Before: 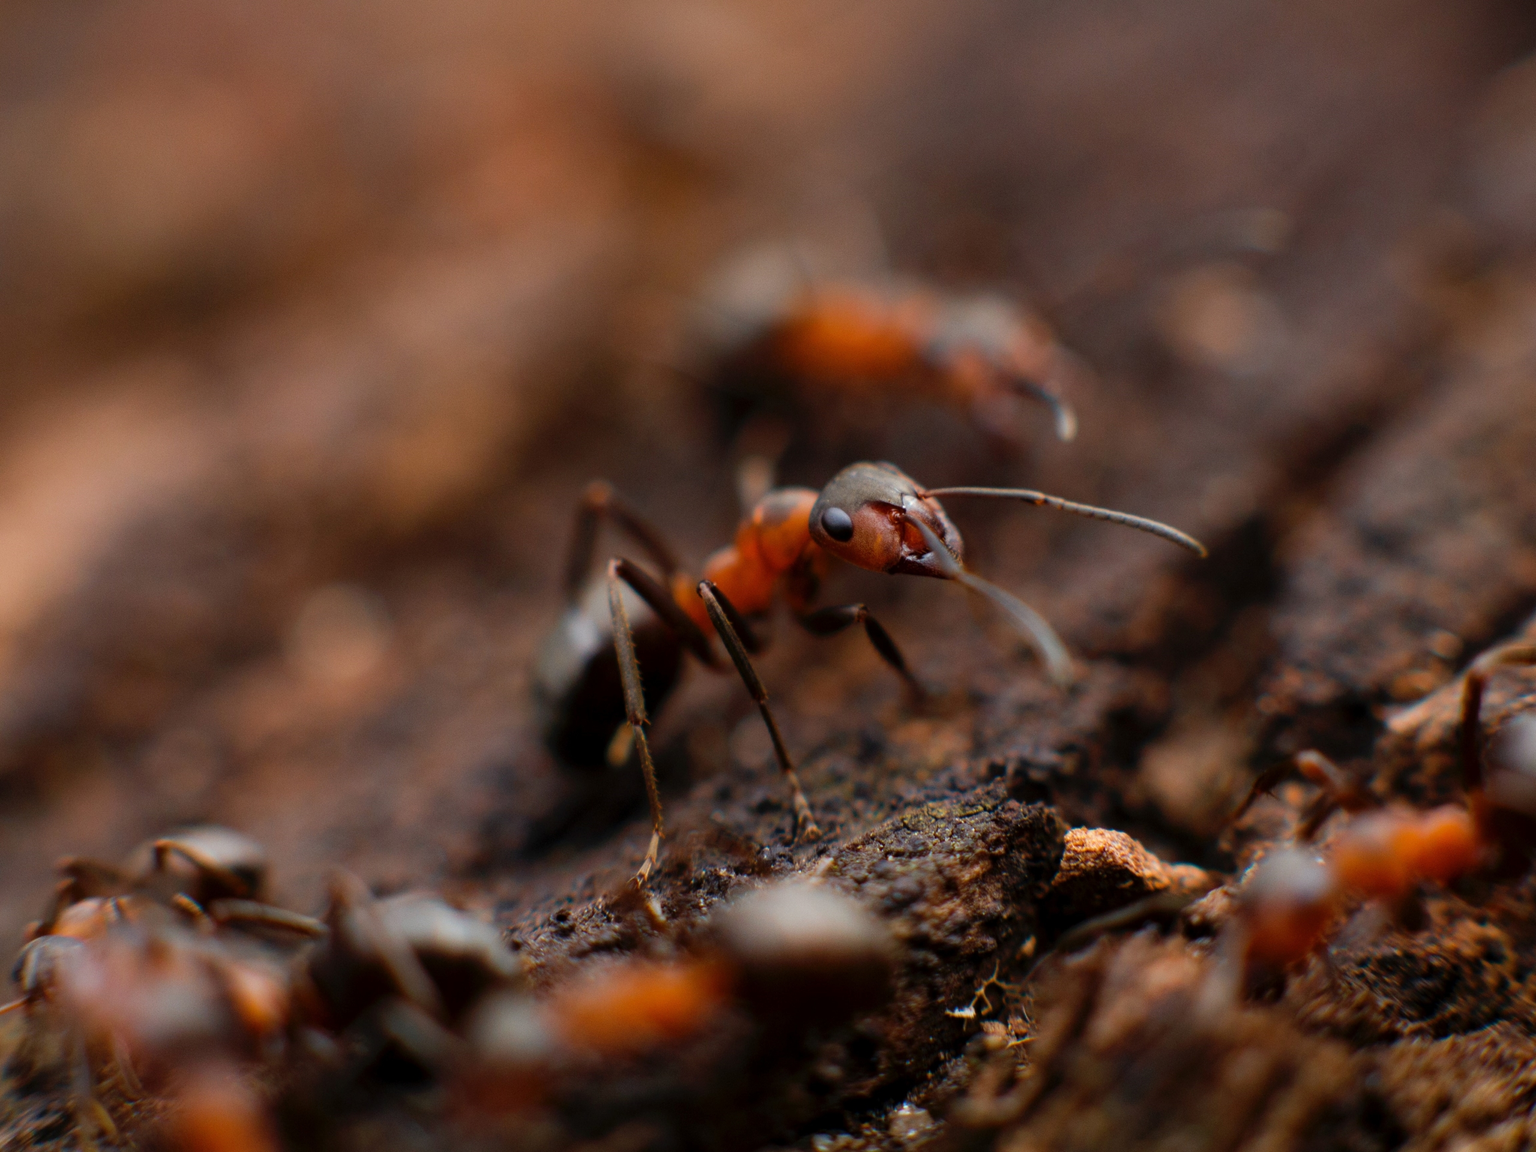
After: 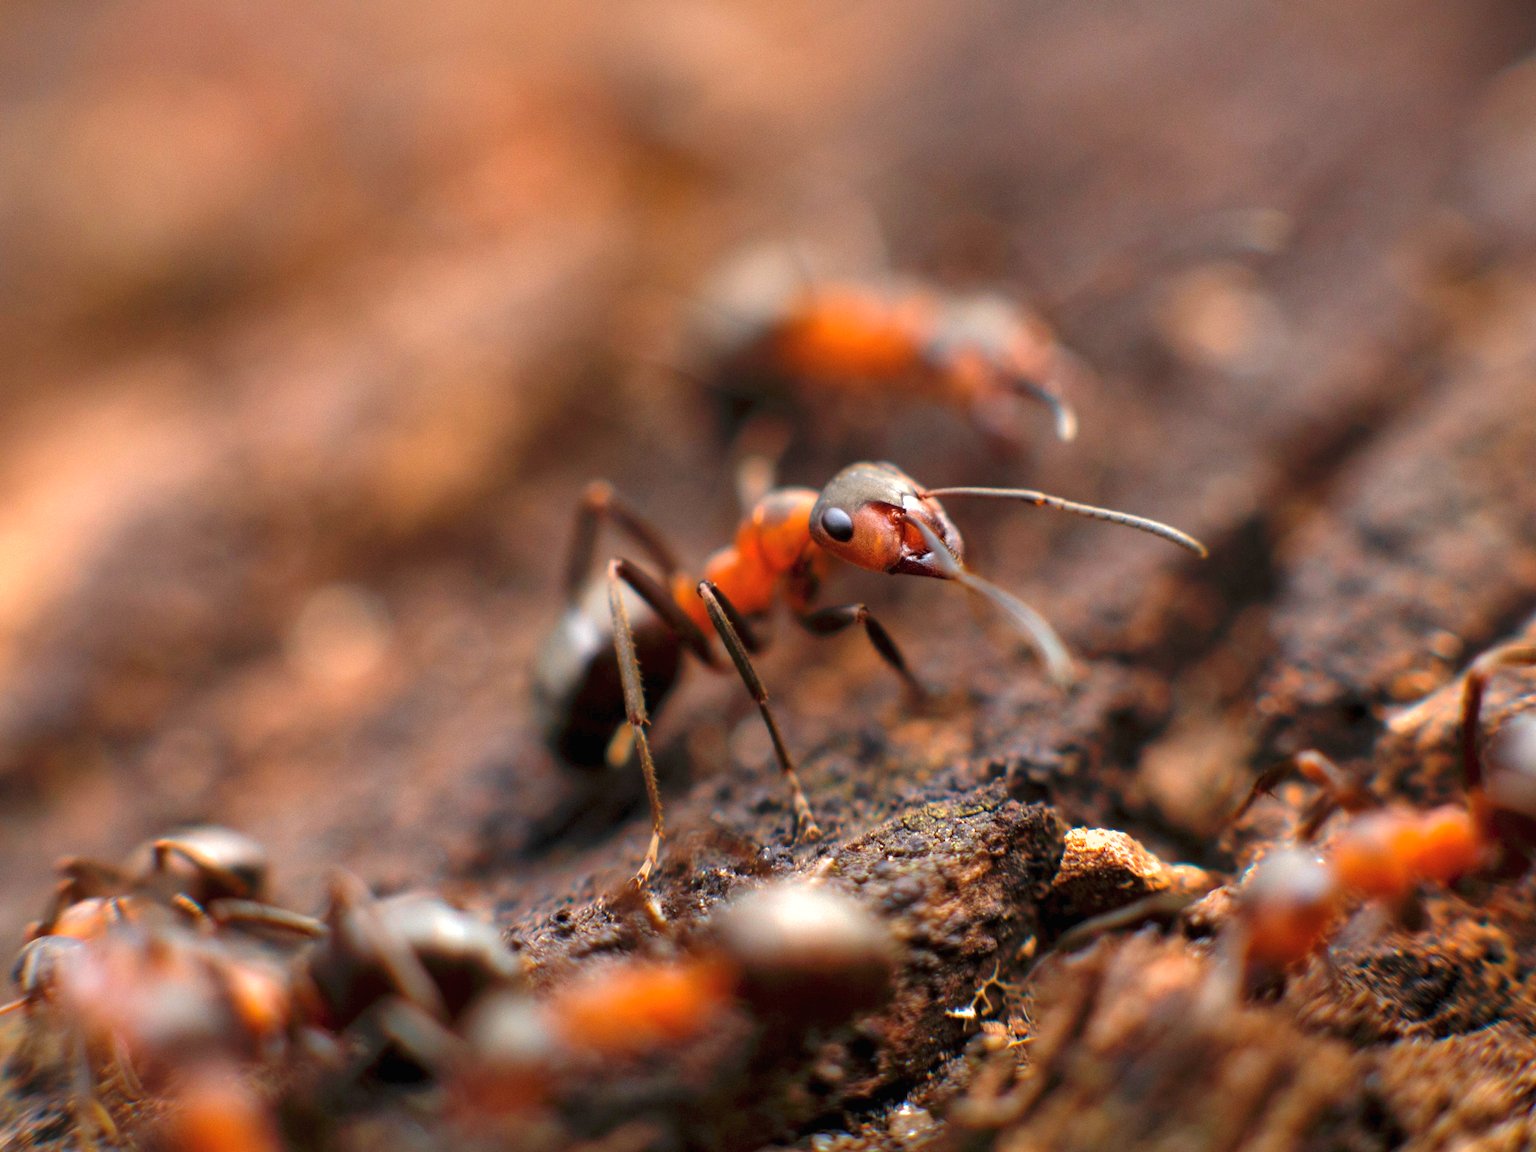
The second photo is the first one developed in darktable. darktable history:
exposure: black level correction 0, exposure 1.2 EV, compensate exposure bias true, compensate highlight preservation false
white balance: red 1.009, blue 0.985
shadows and highlights: on, module defaults
